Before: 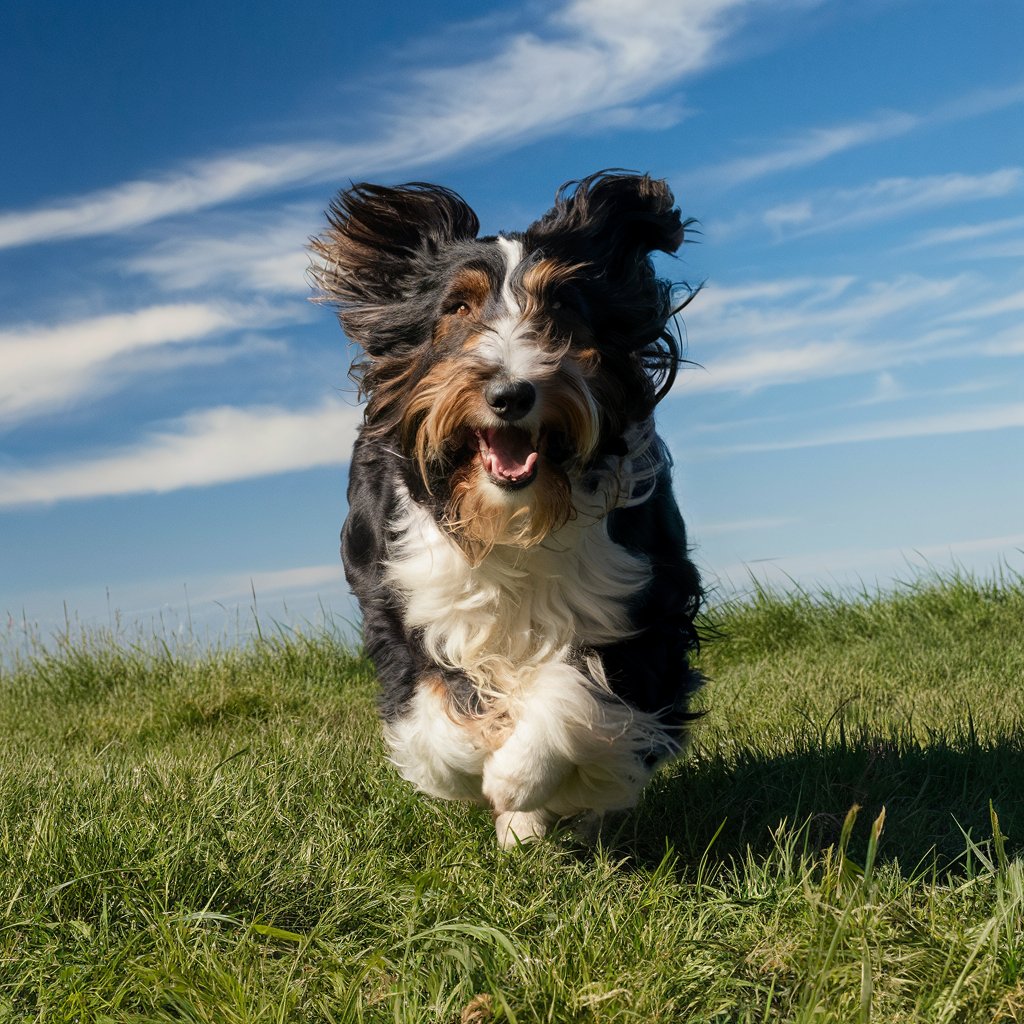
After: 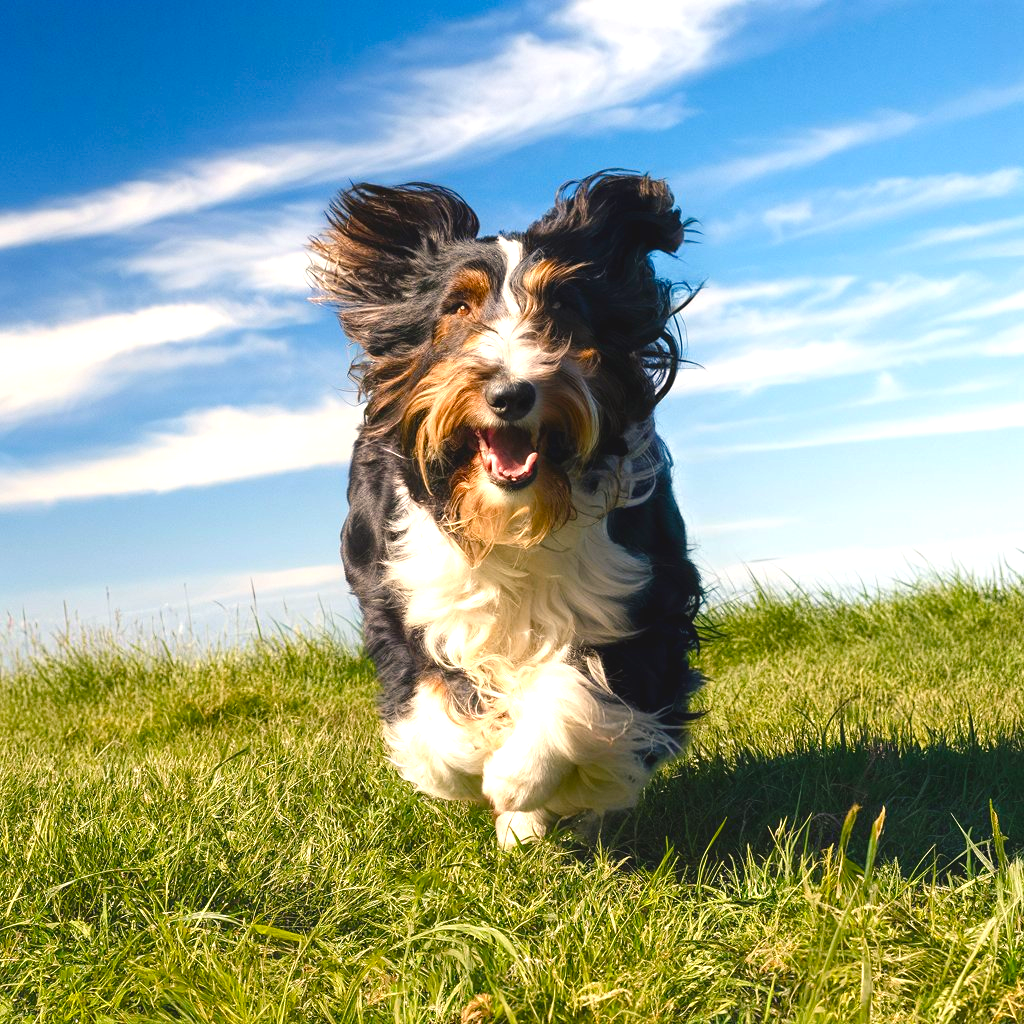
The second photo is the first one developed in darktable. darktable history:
exposure: exposure 1 EV, compensate highlight preservation false
color balance rgb: shadows lift › chroma 2%, shadows lift › hue 247.2°, power › chroma 0.3%, power › hue 25.2°, highlights gain › chroma 3%, highlights gain › hue 60°, global offset › luminance 0.75%, perceptual saturation grading › global saturation 20%, perceptual saturation grading › highlights -20%, perceptual saturation grading › shadows 30%, global vibrance 20%
